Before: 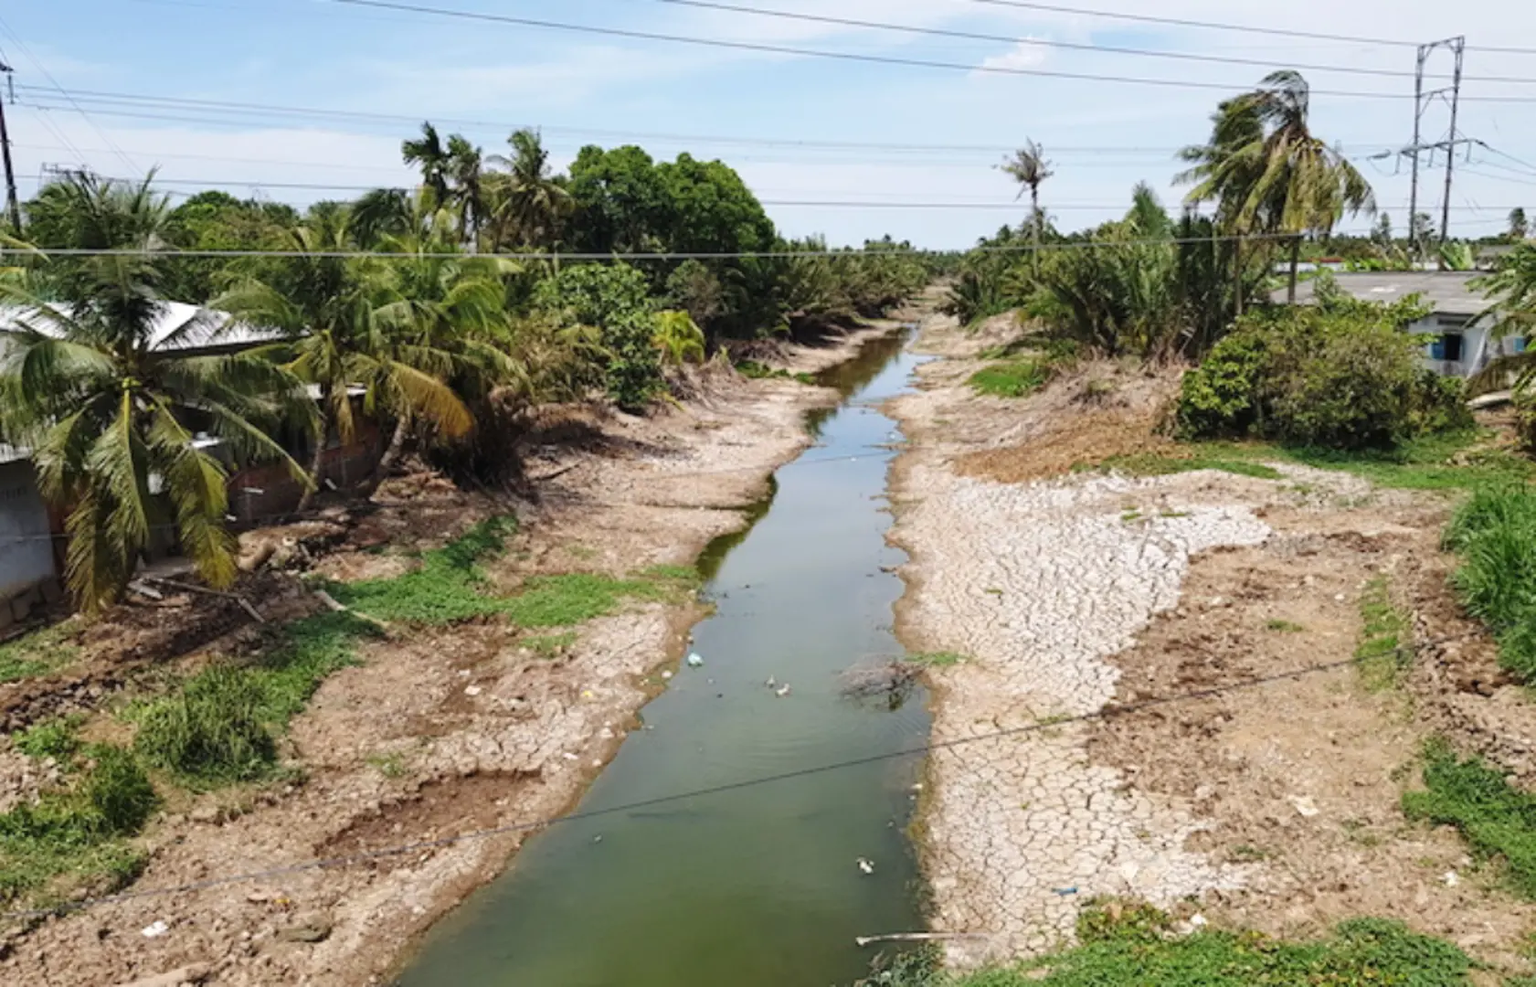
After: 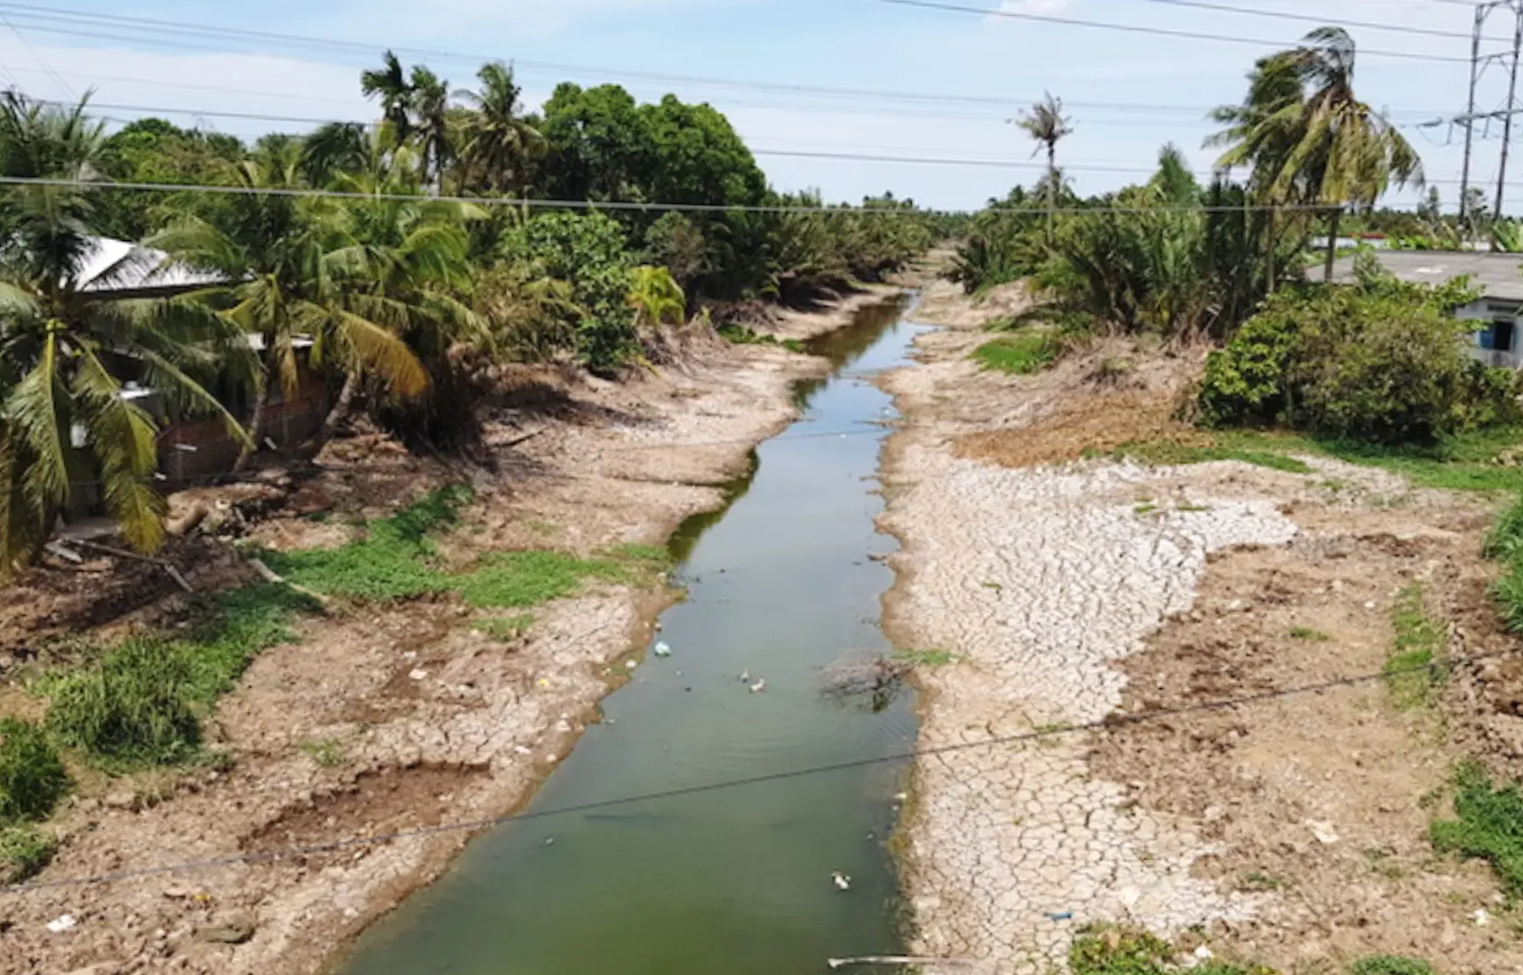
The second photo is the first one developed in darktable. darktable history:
crop and rotate: angle -1.97°, left 3.127%, top 4.234%, right 1.454%, bottom 0.697%
